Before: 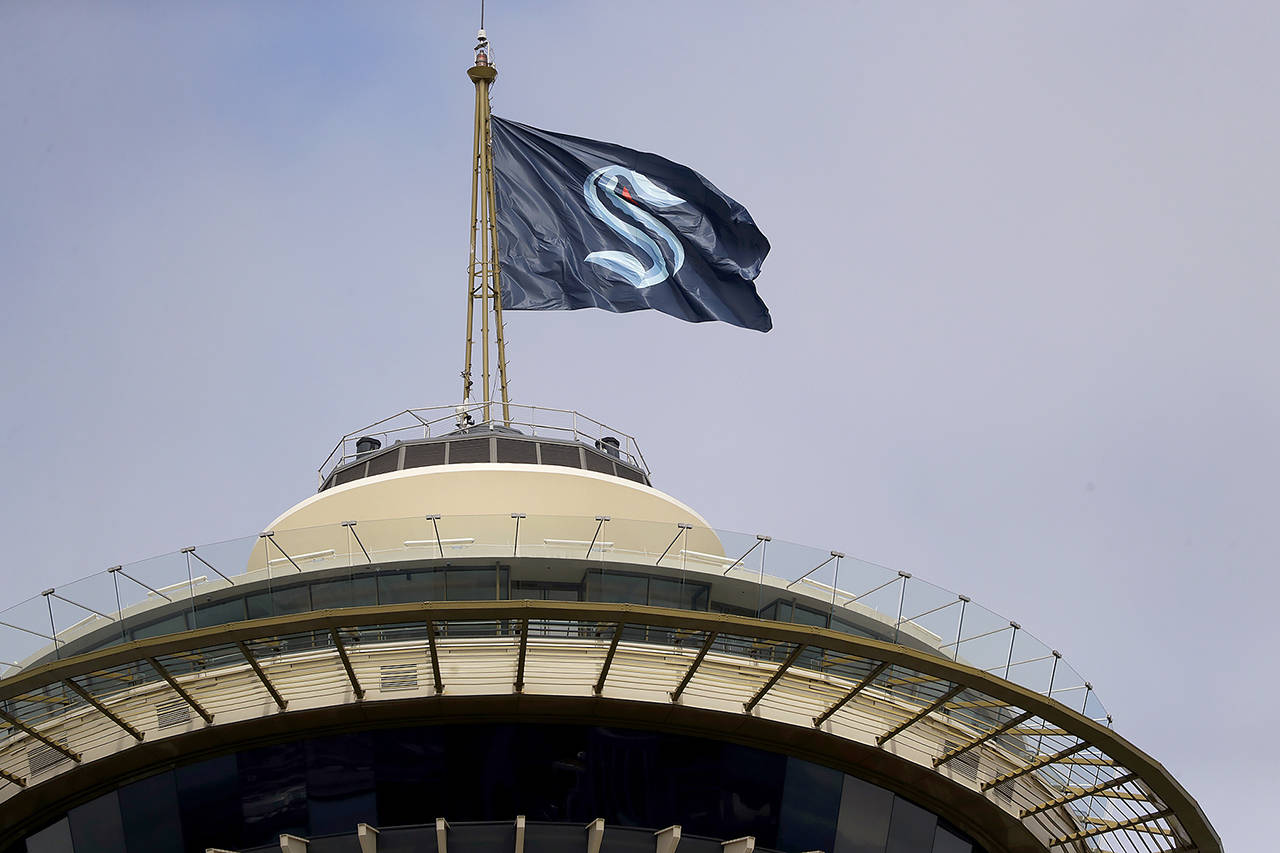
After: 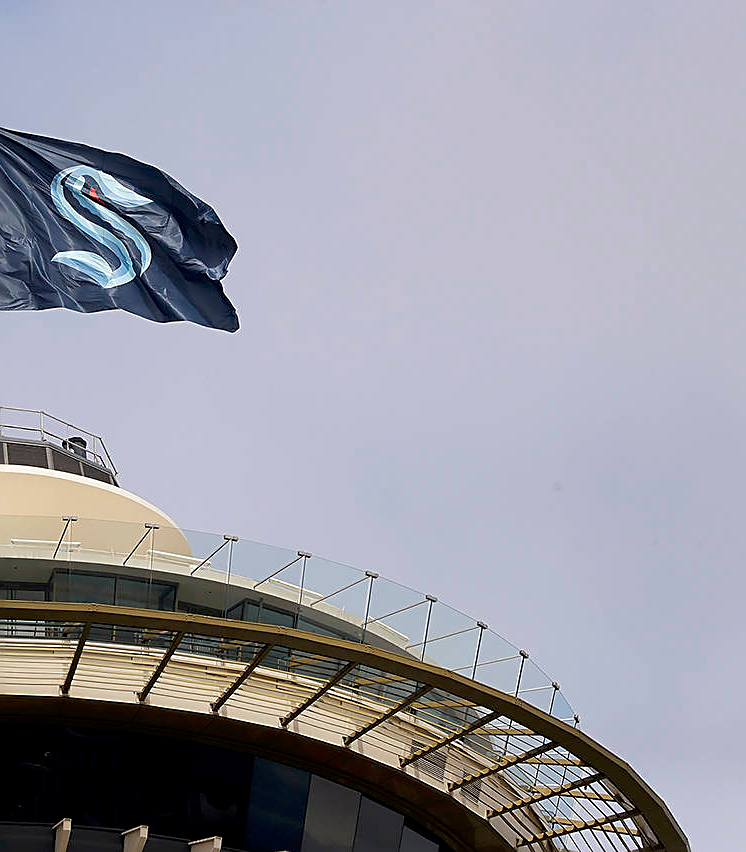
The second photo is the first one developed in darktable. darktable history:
sharpen: on, module defaults
crop: left 41.648%
